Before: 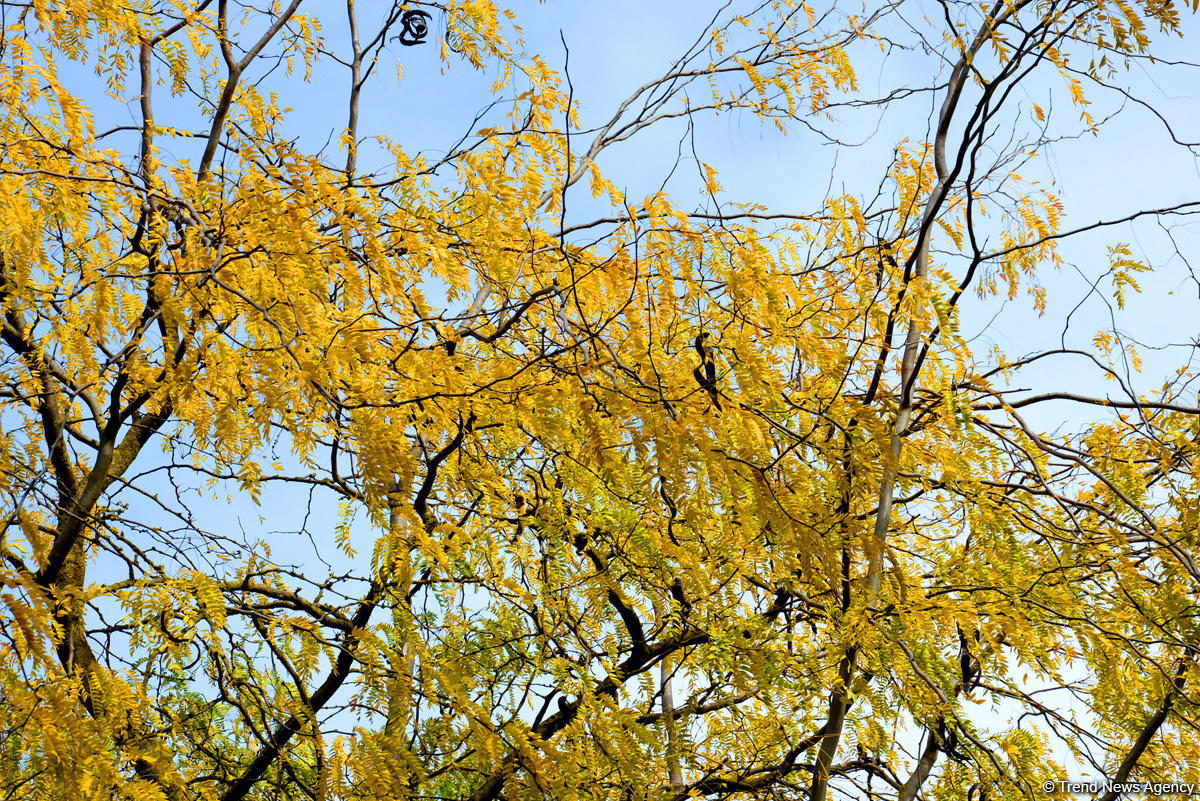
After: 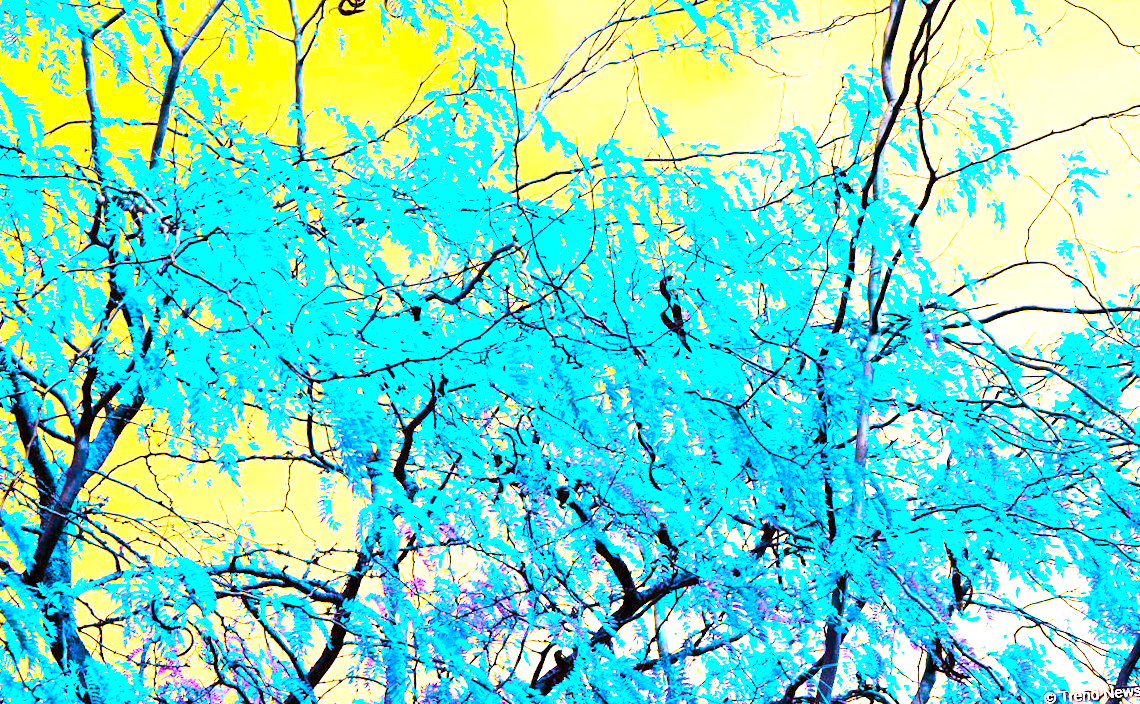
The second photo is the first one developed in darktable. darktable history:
rotate and perspective: rotation -5°, crop left 0.05, crop right 0.952, crop top 0.11, crop bottom 0.89
contrast brightness saturation: contrast 0.2, brightness 0.2, saturation 0.8
exposure: exposure 0.564 EV, compensate highlight preservation false
tone equalizer: -8 EV -0.75 EV, -7 EV -0.7 EV, -6 EV -0.6 EV, -5 EV -0.4 EV, -3 EV 0.4 EV, -2 EV 0.6 EV, -1 EV 0.7 EV, +0 EV 0.75 EV, edges refinement/feathering 500, mask exposure compensation -1.57 EV, preserve details no
color balance rgb: hue shift 180°, global vibrance 50%, contrast 0.32%
rgb levels: mode RGB, independent channels, levels [[0, 0.474, 1], [0, 0.5, 1], [0, 0.5, 1]]
